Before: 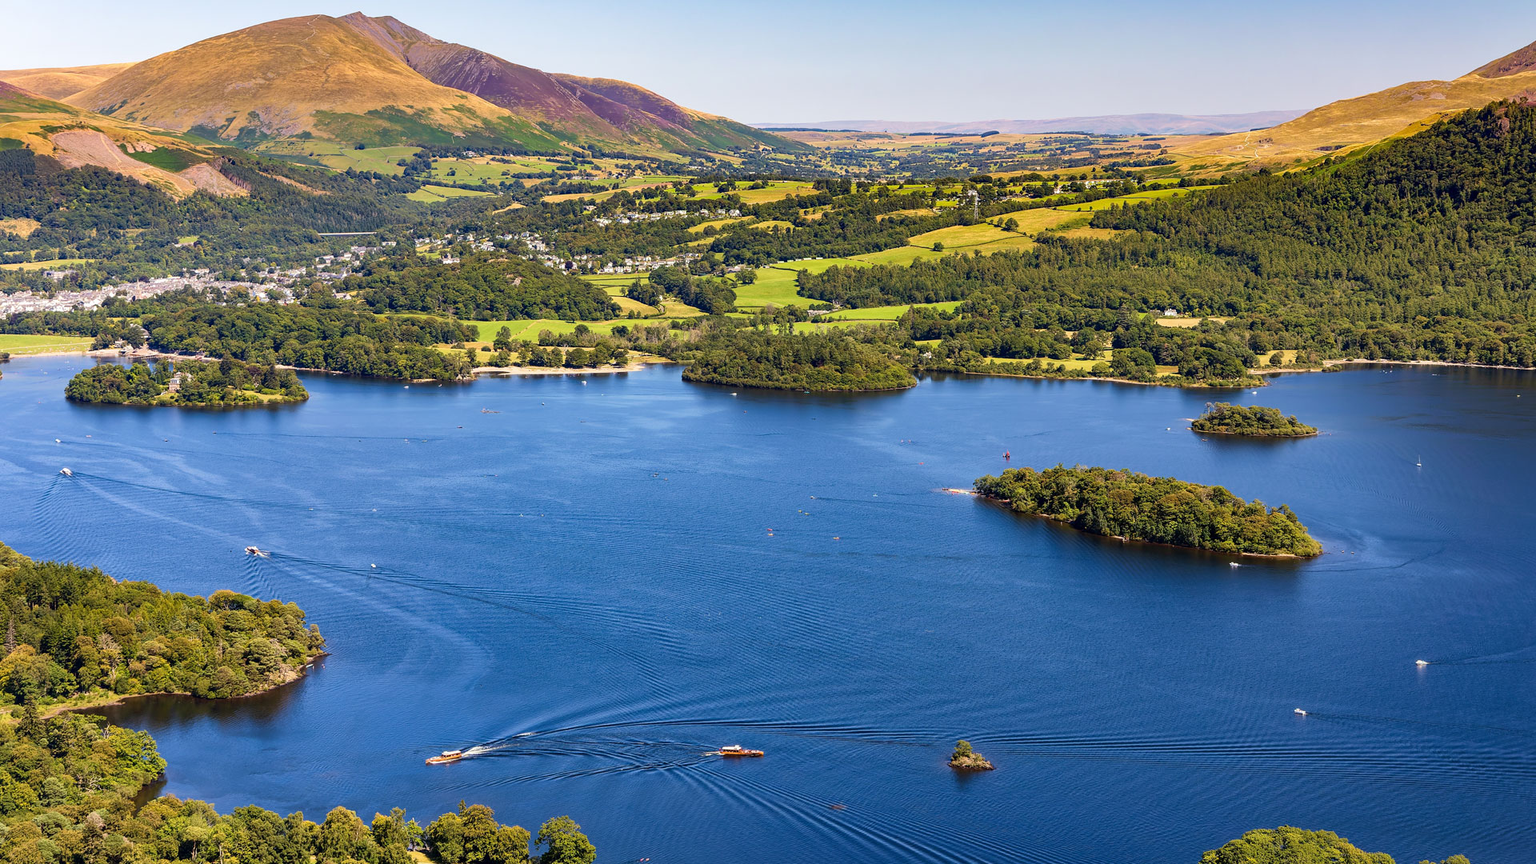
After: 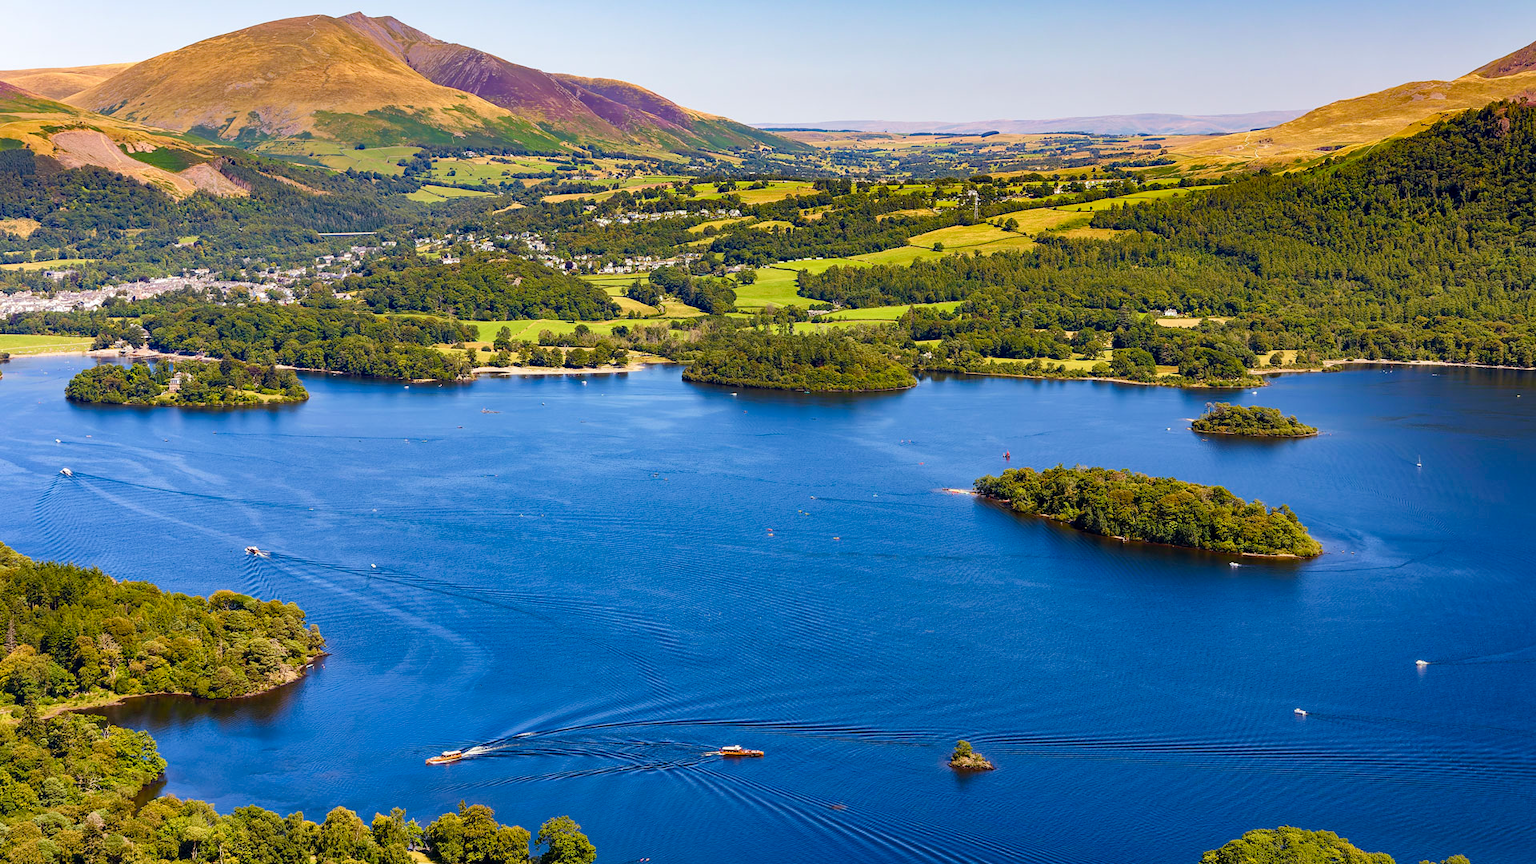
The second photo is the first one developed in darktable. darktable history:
base curve: preserve colors none
color balance rgb: shadows lift › hue 85.1°, perceptual saturation grading › global saturation 20%, perceptual saturation grading › highlights -24.858%, perceptual saturation grading › shadows 24.529%, global vibrance 20%
